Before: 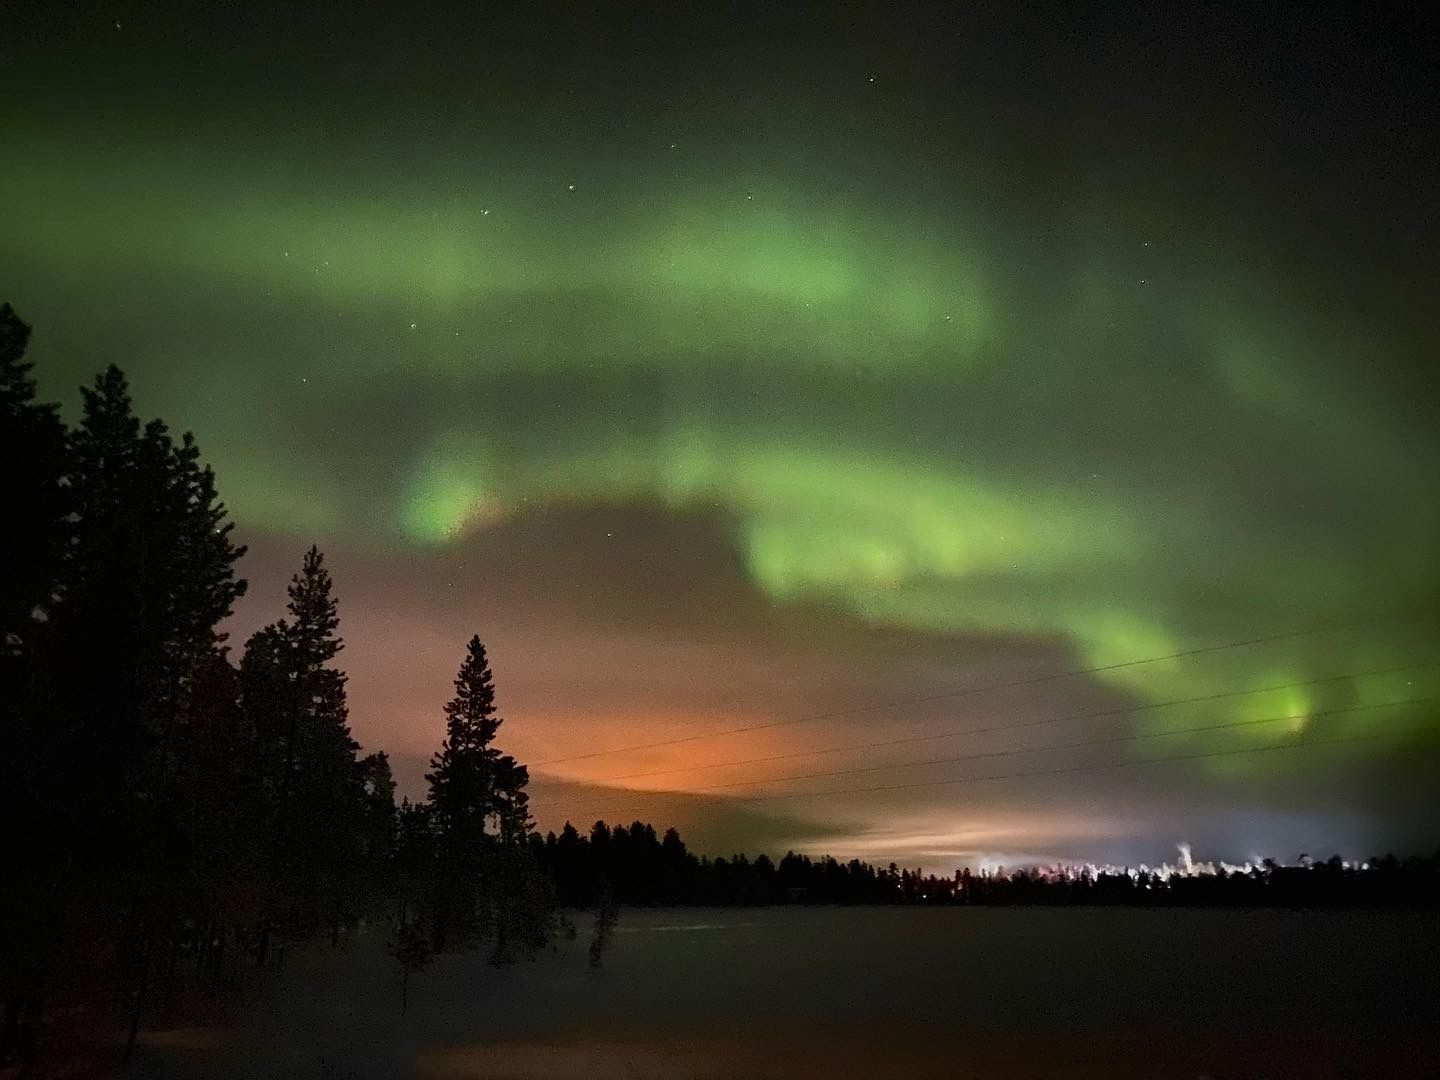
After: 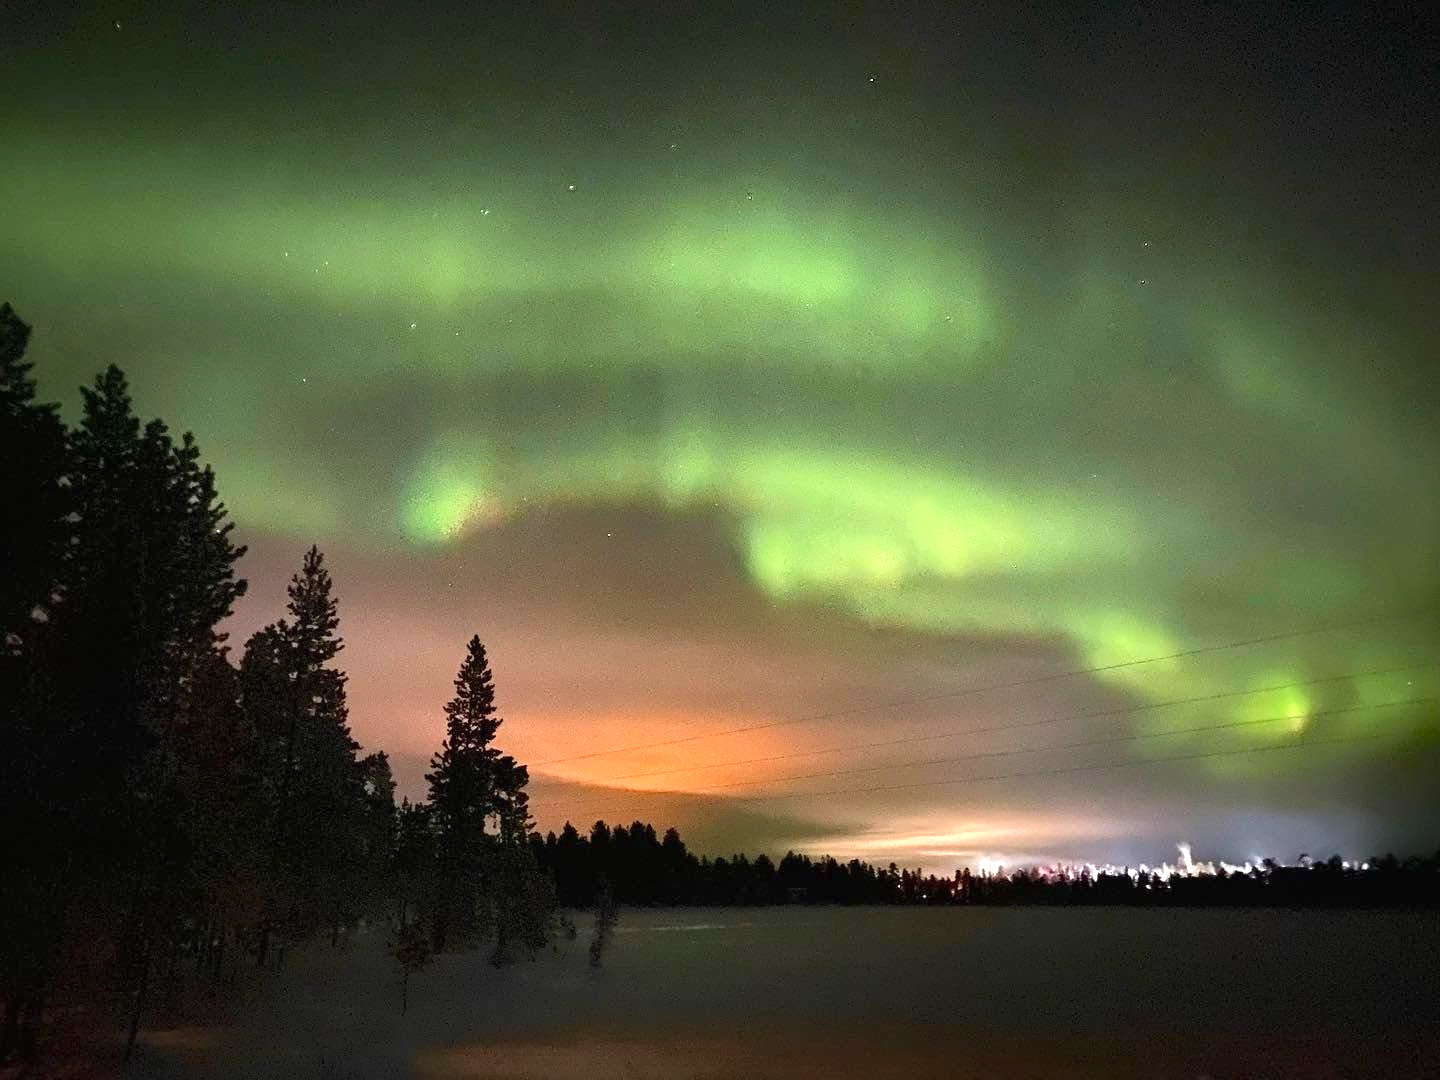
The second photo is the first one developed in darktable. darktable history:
exposure: black level correction 0, exposure 1.096 EV, compensate exposure bias true, compensate highlight preservation false
